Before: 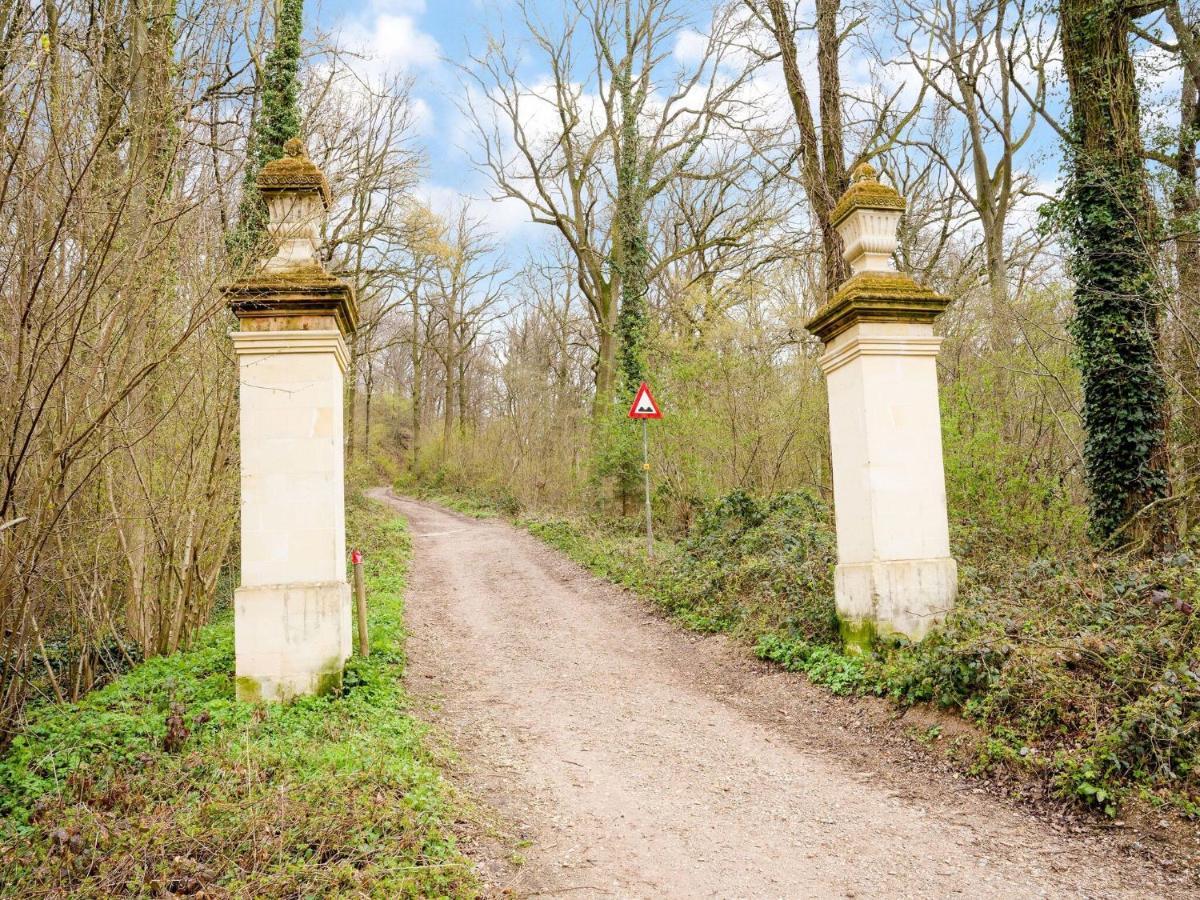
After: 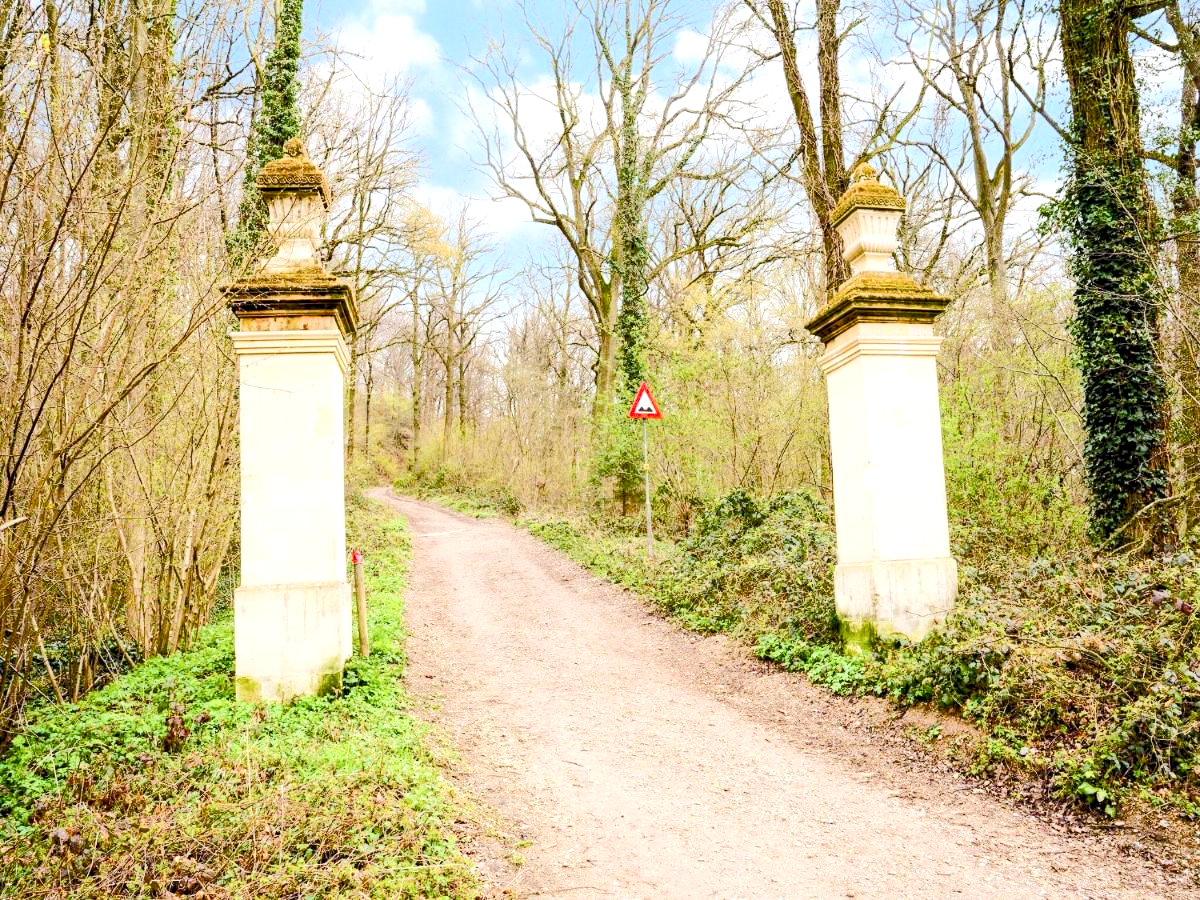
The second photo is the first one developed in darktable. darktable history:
color balance rgb: global offset › luminance -0.51%, perceptual saturation grading › global saturation 0.129%, perceptual saturation grading › highlights -16.711%, perceptual saturation grading › mid-tones 32.755%, perceptual saturation grading › shadows 50.514%, global vibrance 20%
tone equalizer: -8 EV 0.022 EV, -7 EV -0.028 EV, -6 EV 0.045 EV, -5 EV 0.023 EV, -4 EV 0.281 EV, -3 EV 0.674 EV, -2 EV 0.558 EV, -1 EV 0.187 EV, +0 EV 0.051 EV, edges refinement/feathering 500, mask exposure compensation -1.57 EV, preserve details no
exposure: exposure 0.187 EV, compensate exposure bias true, compensate highlight preservation false
